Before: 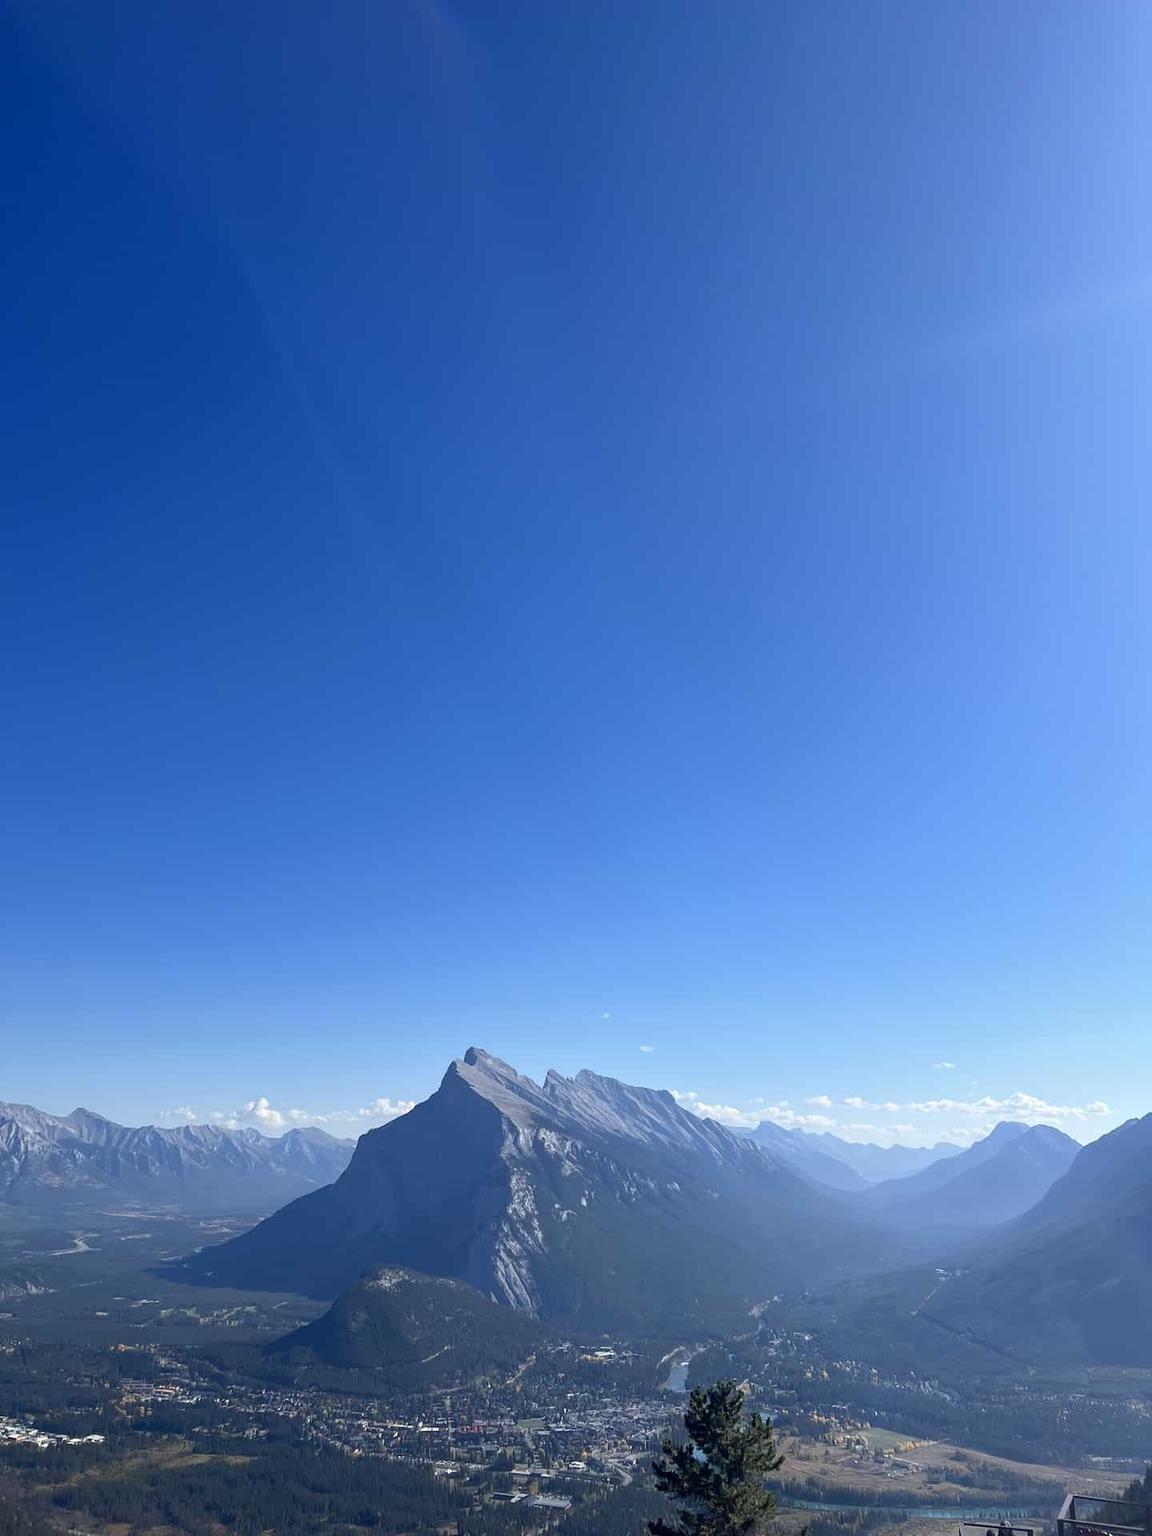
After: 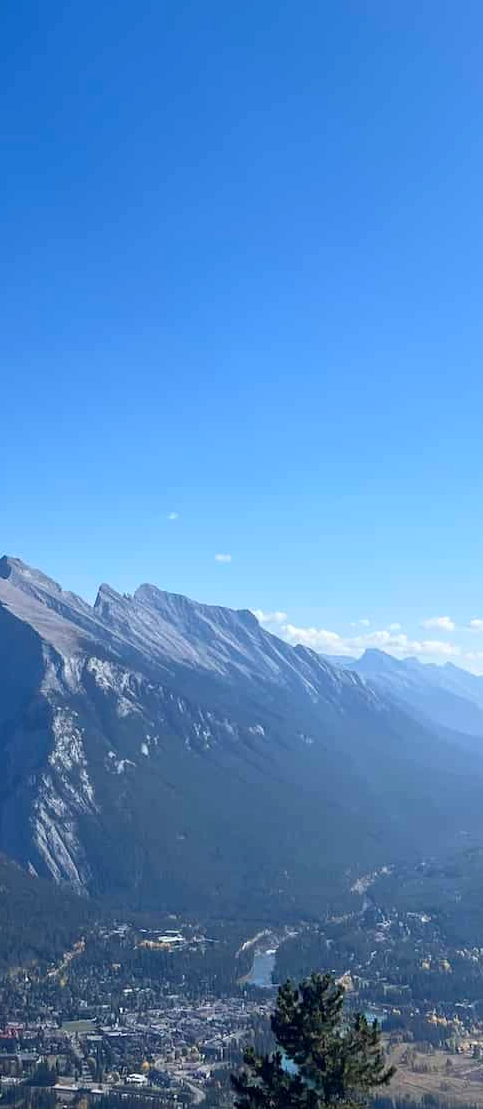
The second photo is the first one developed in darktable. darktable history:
contrast brightness saturation: contrast 0.102, brightness 0.024, saturation 0.019
crop: left 40.685%, top 39.245%, right 25.762%, bottom 2.987%
